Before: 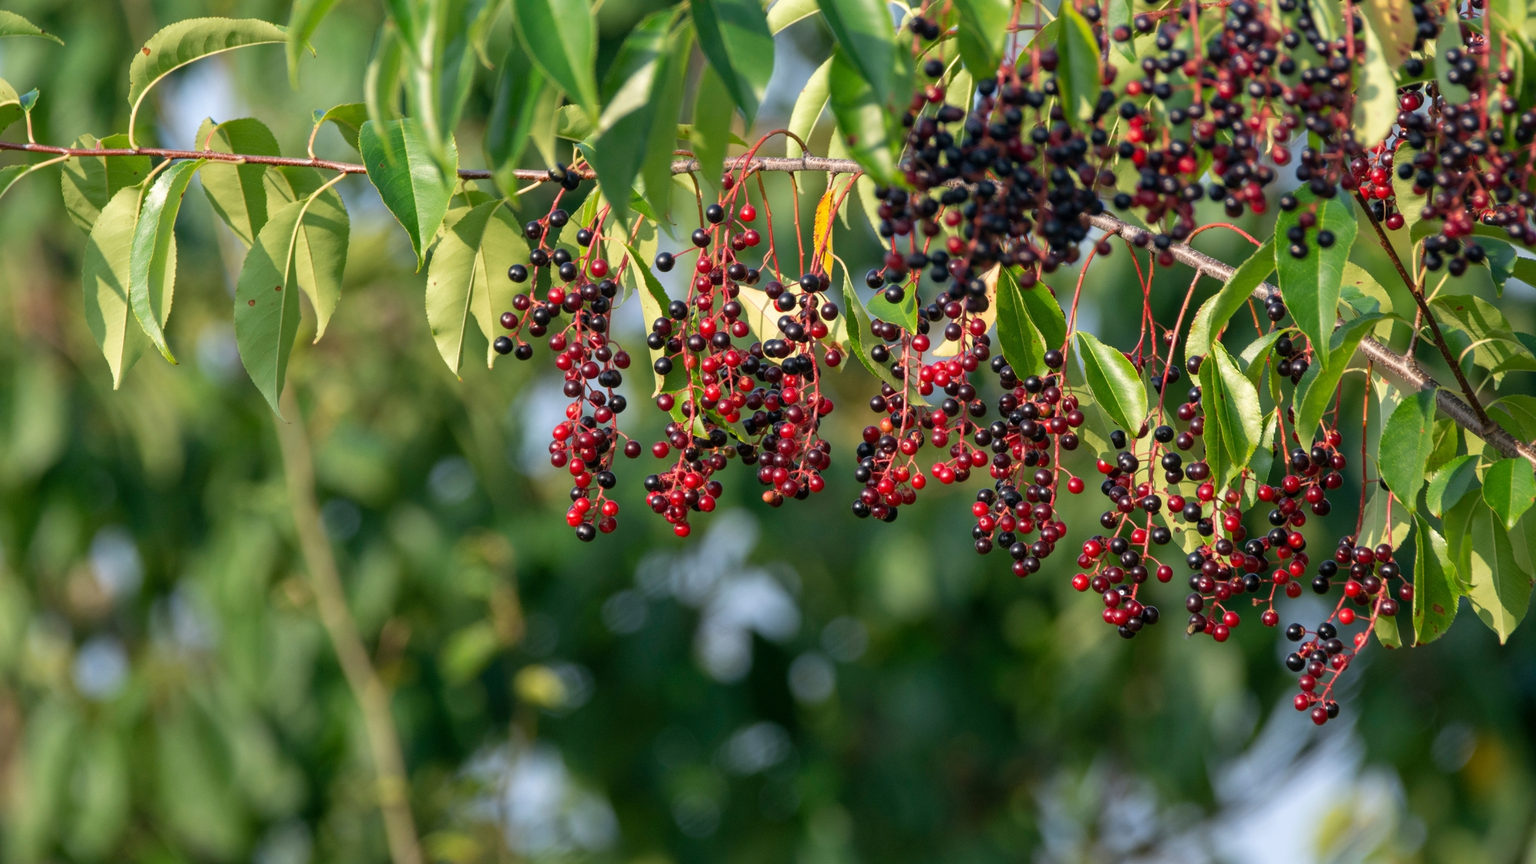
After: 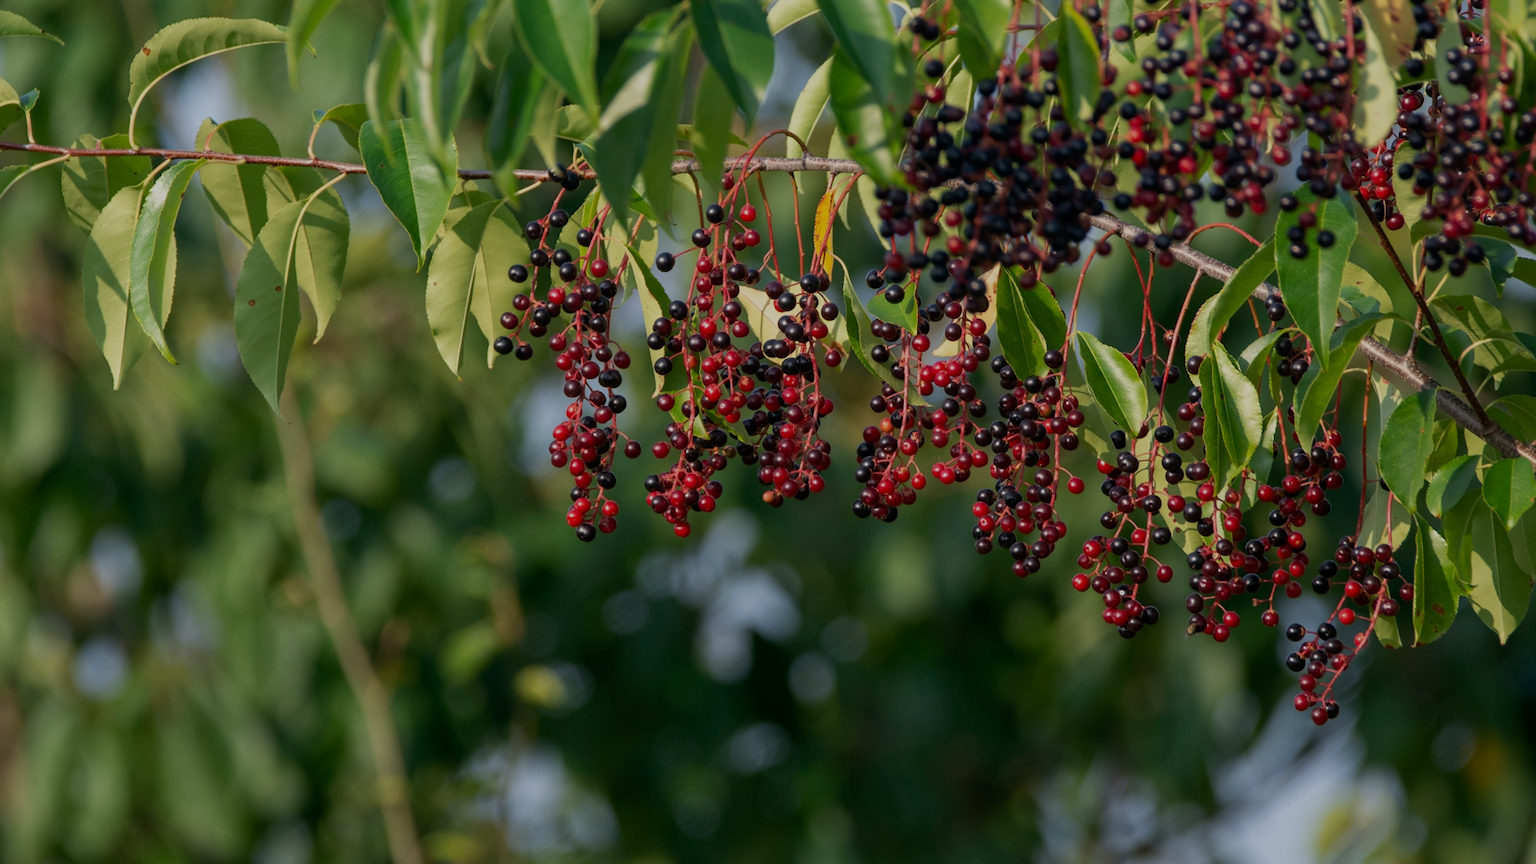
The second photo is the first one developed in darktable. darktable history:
contrast brightness saturation: contrast 0.072
exposure: exposure -0.912 EV, compensate highlight preservation false
